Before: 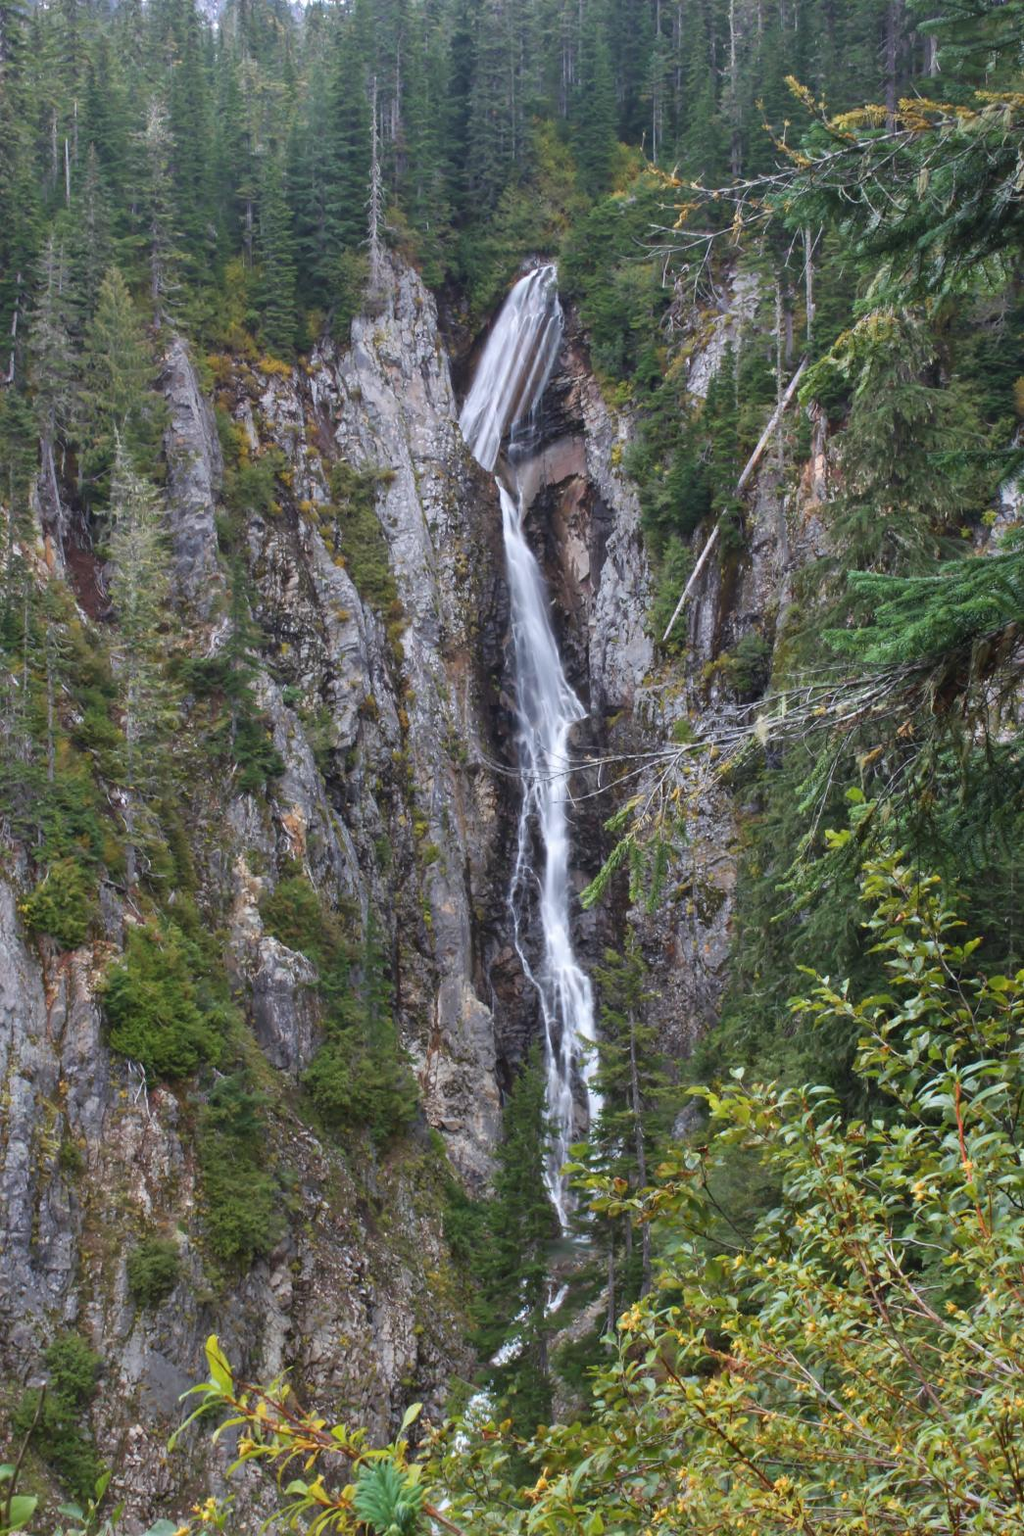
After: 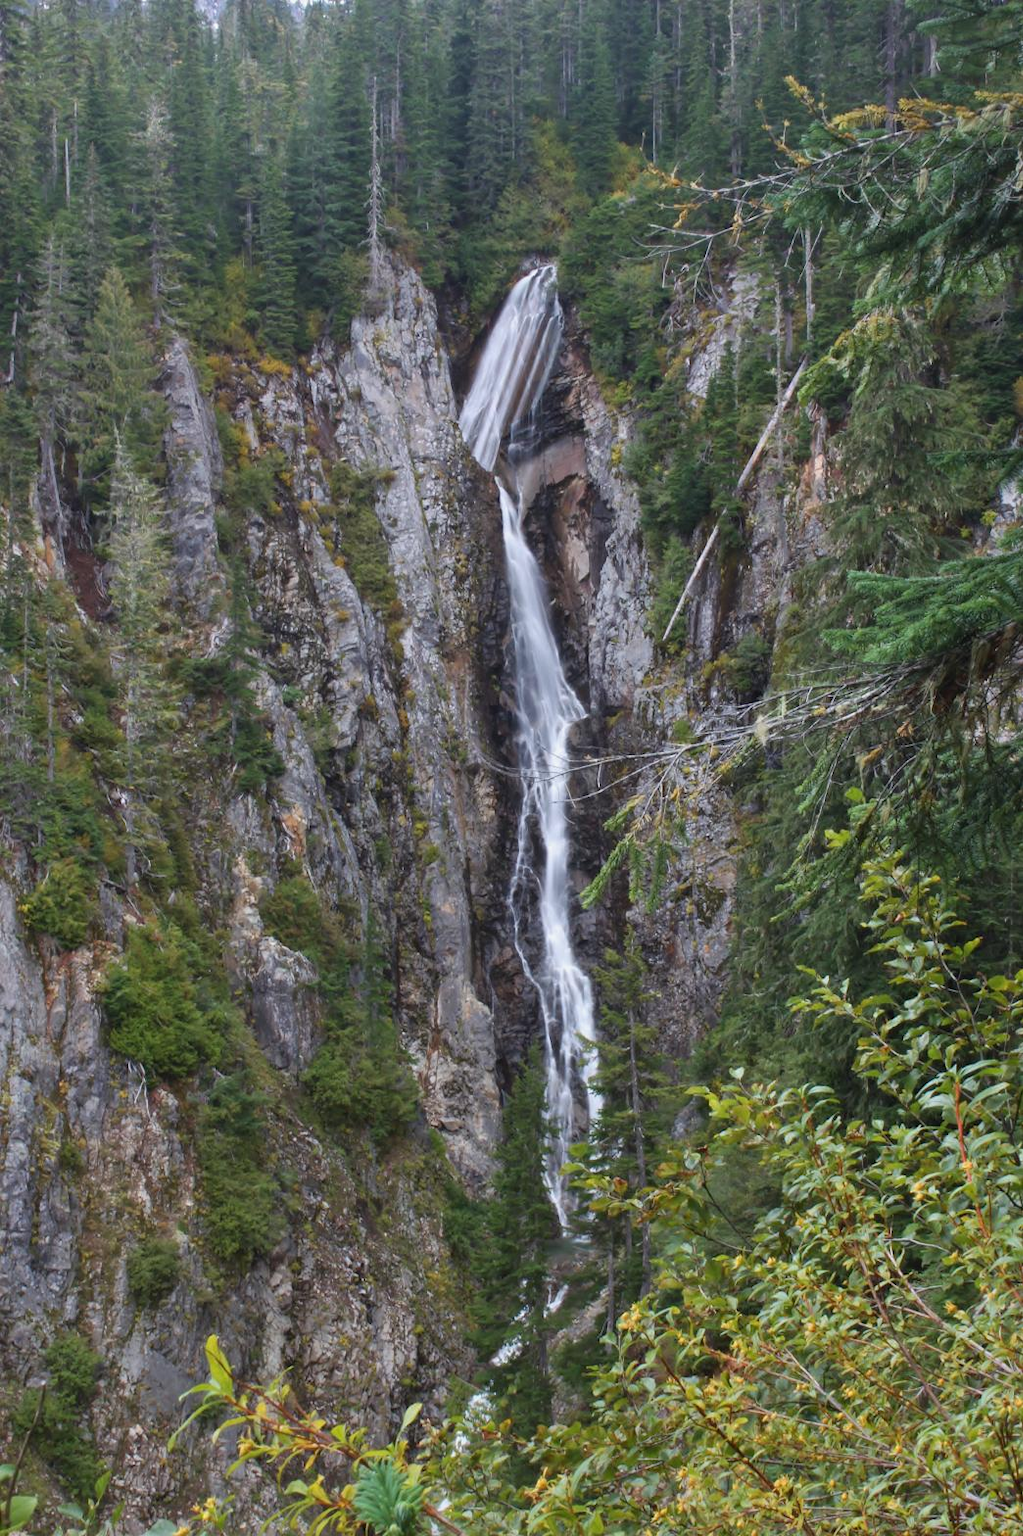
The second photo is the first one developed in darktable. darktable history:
exposure: exposure -0.115 EV, compensate highlight preservation false
